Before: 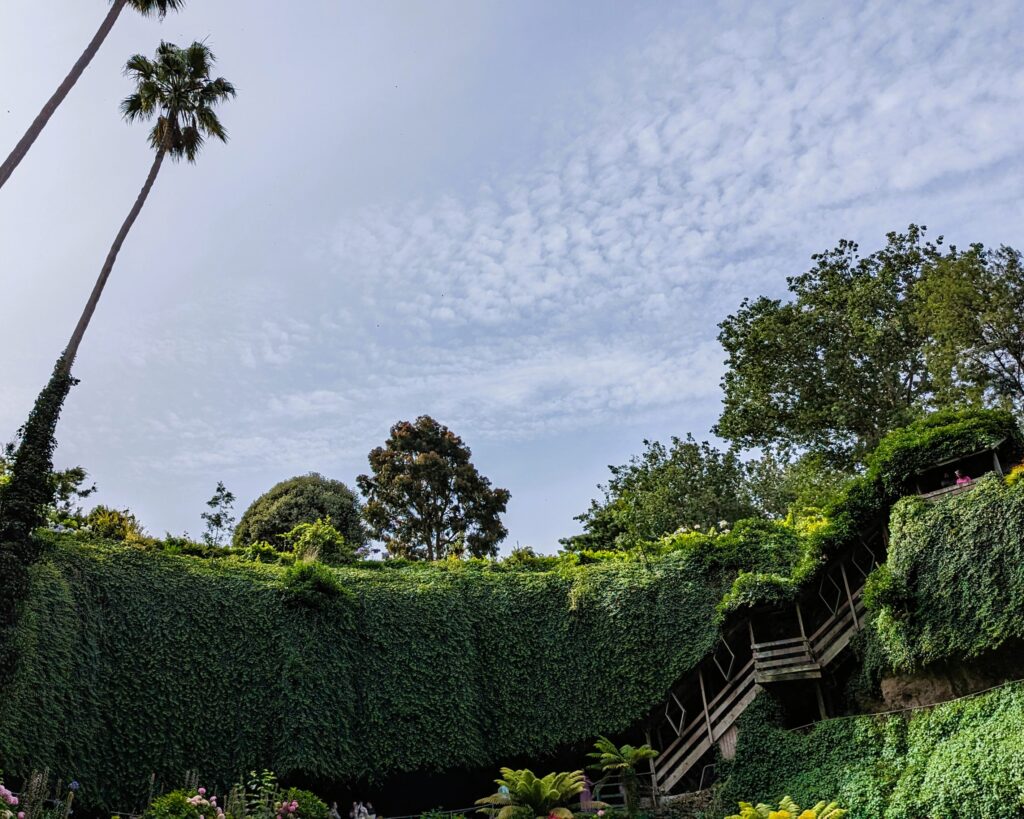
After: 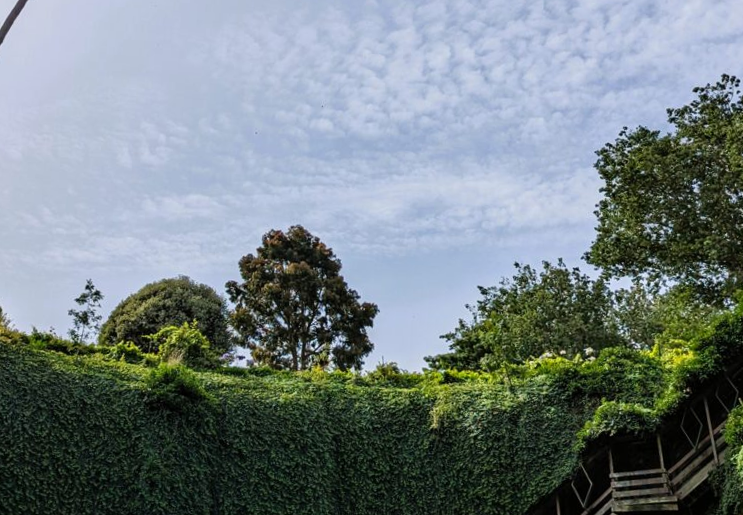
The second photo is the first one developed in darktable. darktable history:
crop and rotate: angle -3.37°, left 9.79%, top 20.73%, right 12.42%, bottom 11.82%
